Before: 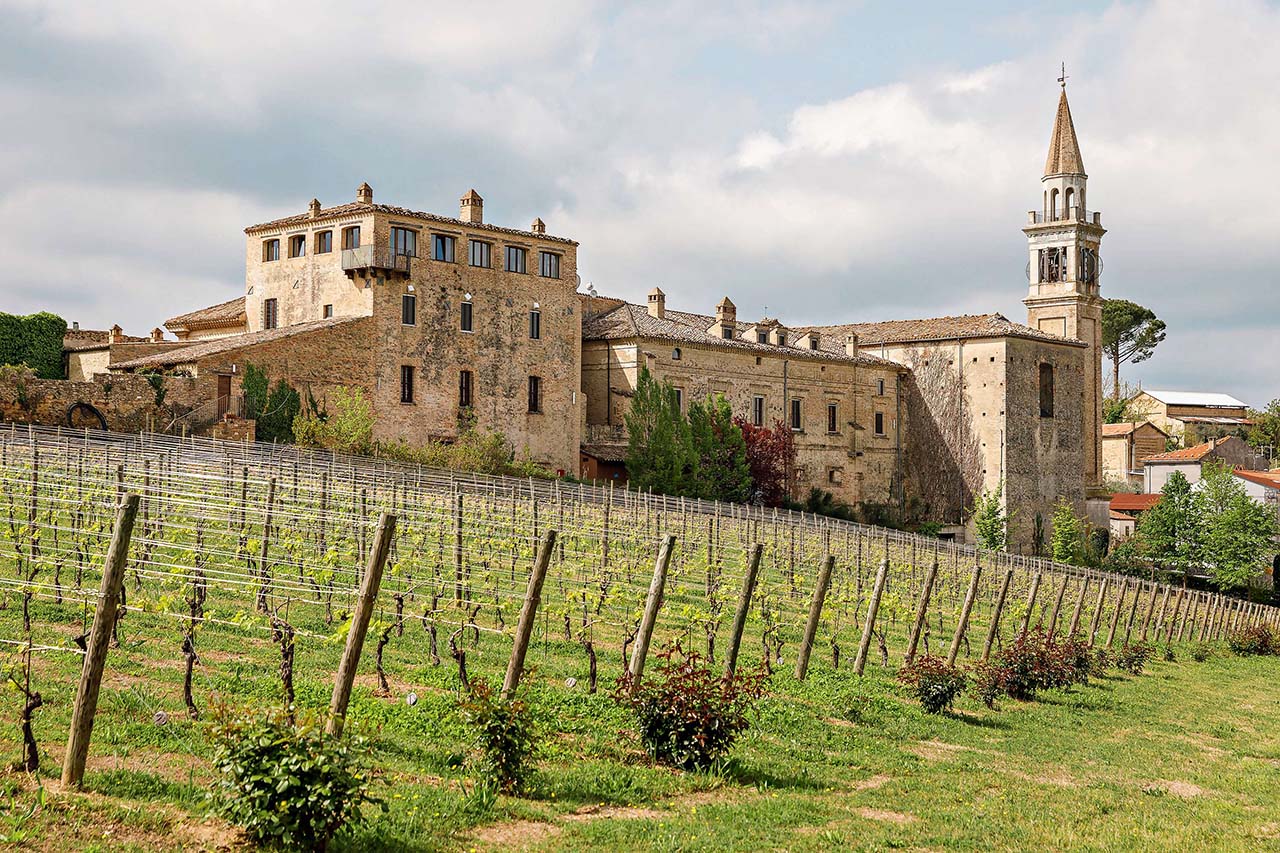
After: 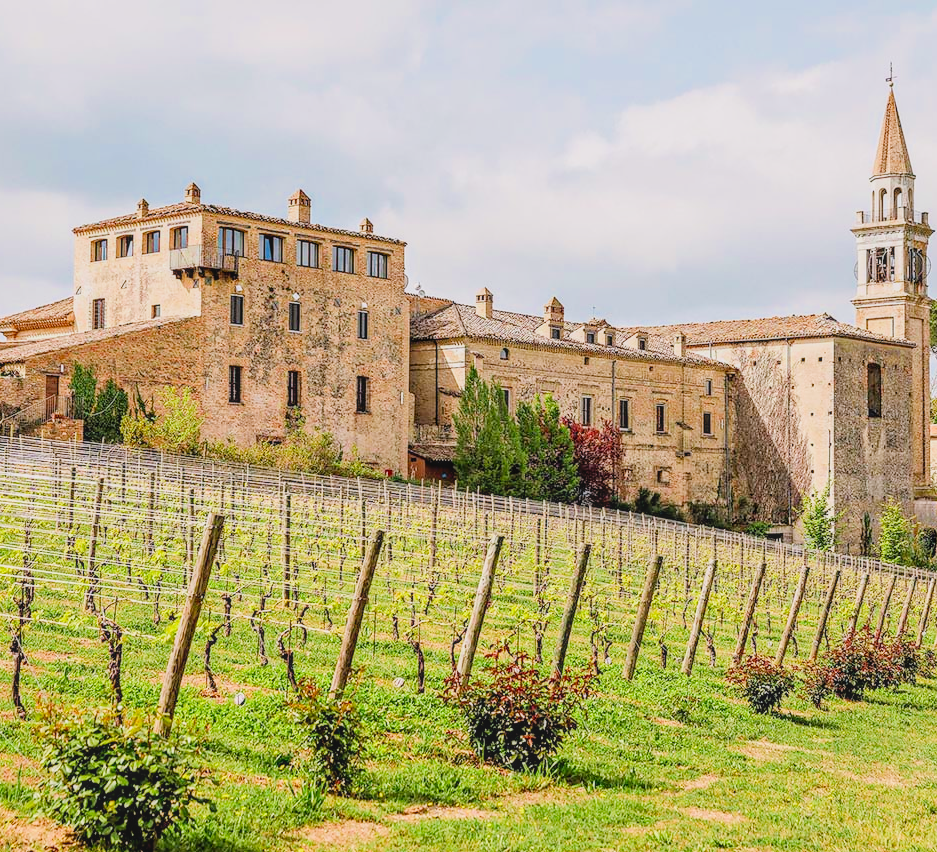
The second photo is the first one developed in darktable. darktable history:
crop: left 13.443%, right 13.31%
exposure: black level correction 0.001, exposure 1.129 EV, compensate exposure bias true, compensate highlight preservation false
contrast brightness saturation: contrast -0.15, brightness 0.05, saturation -0.12
white balance: red 1.009, blue 1.027
filmic rgb: black relative exposure -7.65 EV, white relative exposure 4.56 EV, hardness 3.61
local contrast: detail 130%
color correction: saturation 1.34
